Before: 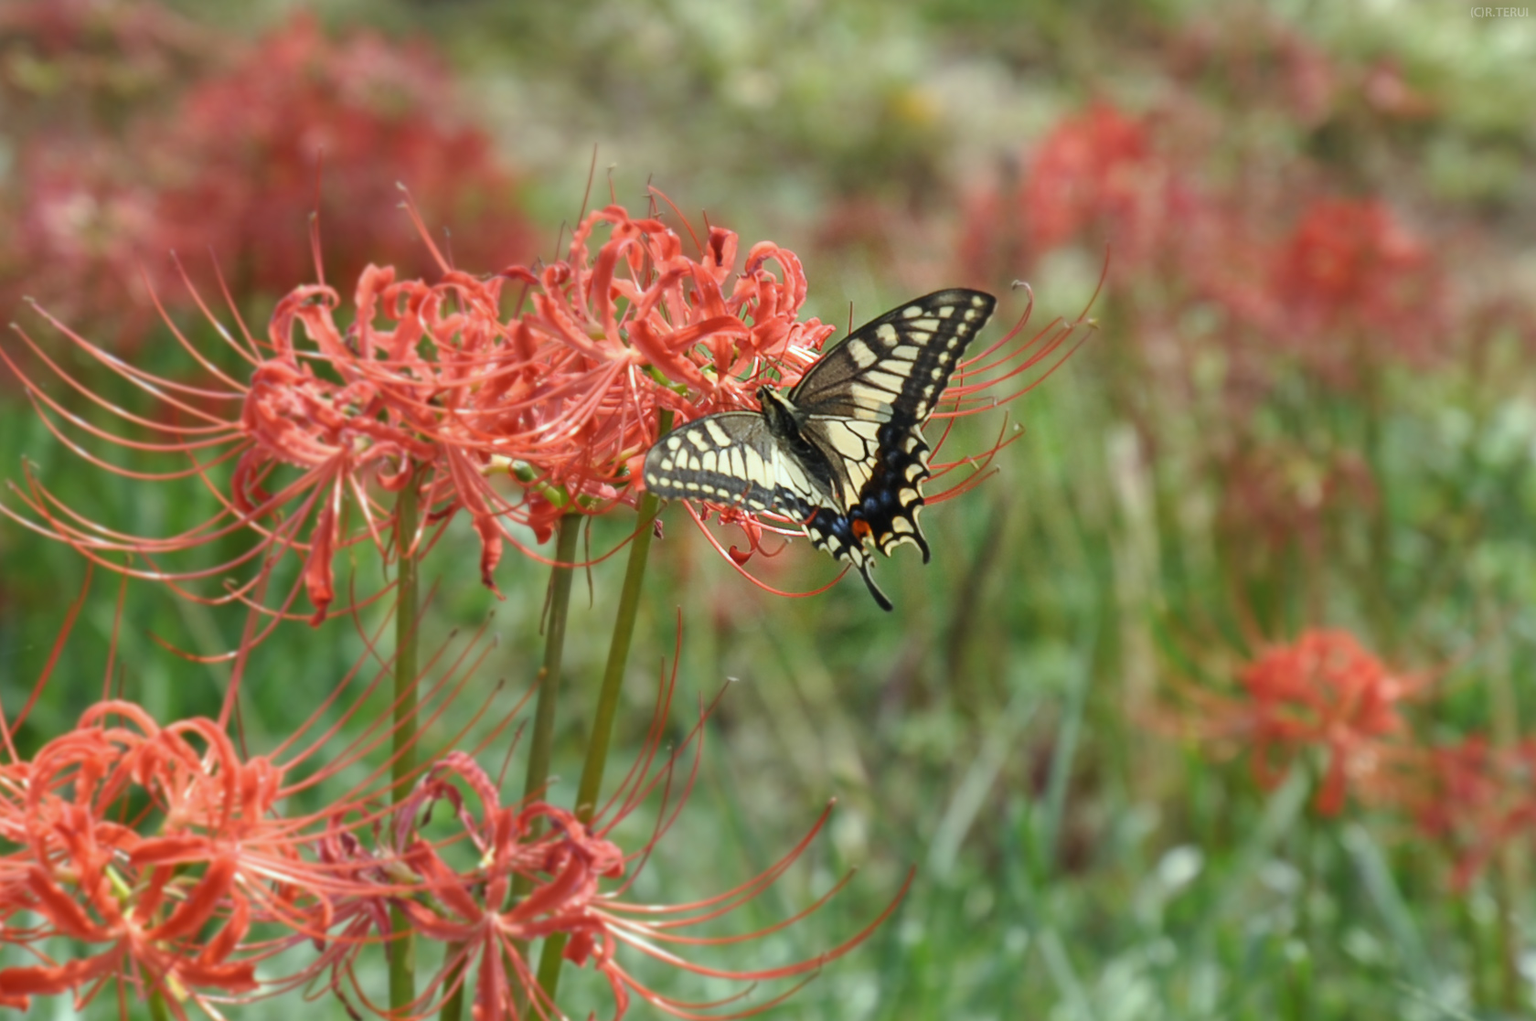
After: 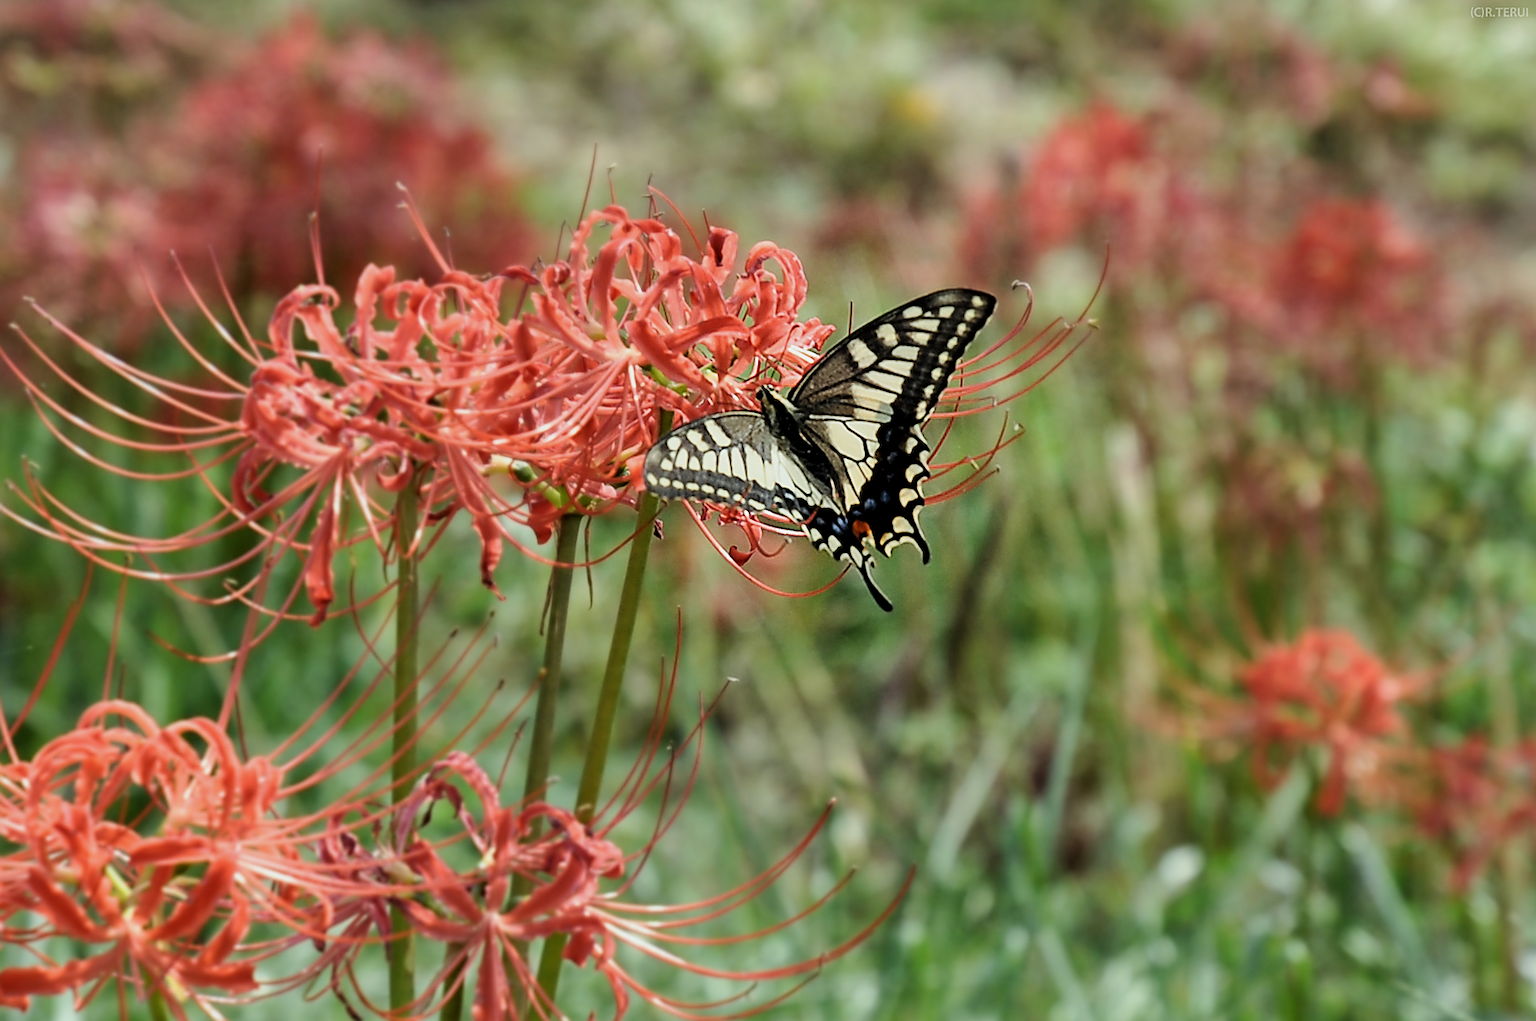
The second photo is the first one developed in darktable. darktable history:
local contrast: mode bilateral grid, contrast 19, coarseness 51, detail 120%, midtone range 0.2
filmic rgb: black relative exposure -5 EV, white relative exposure 3.52 EV, hardness 3.17, contrast 1.191, highlights saturation mix -49.94%
sharpen: radius 1.397, amount 1.266, threshold 0.63
